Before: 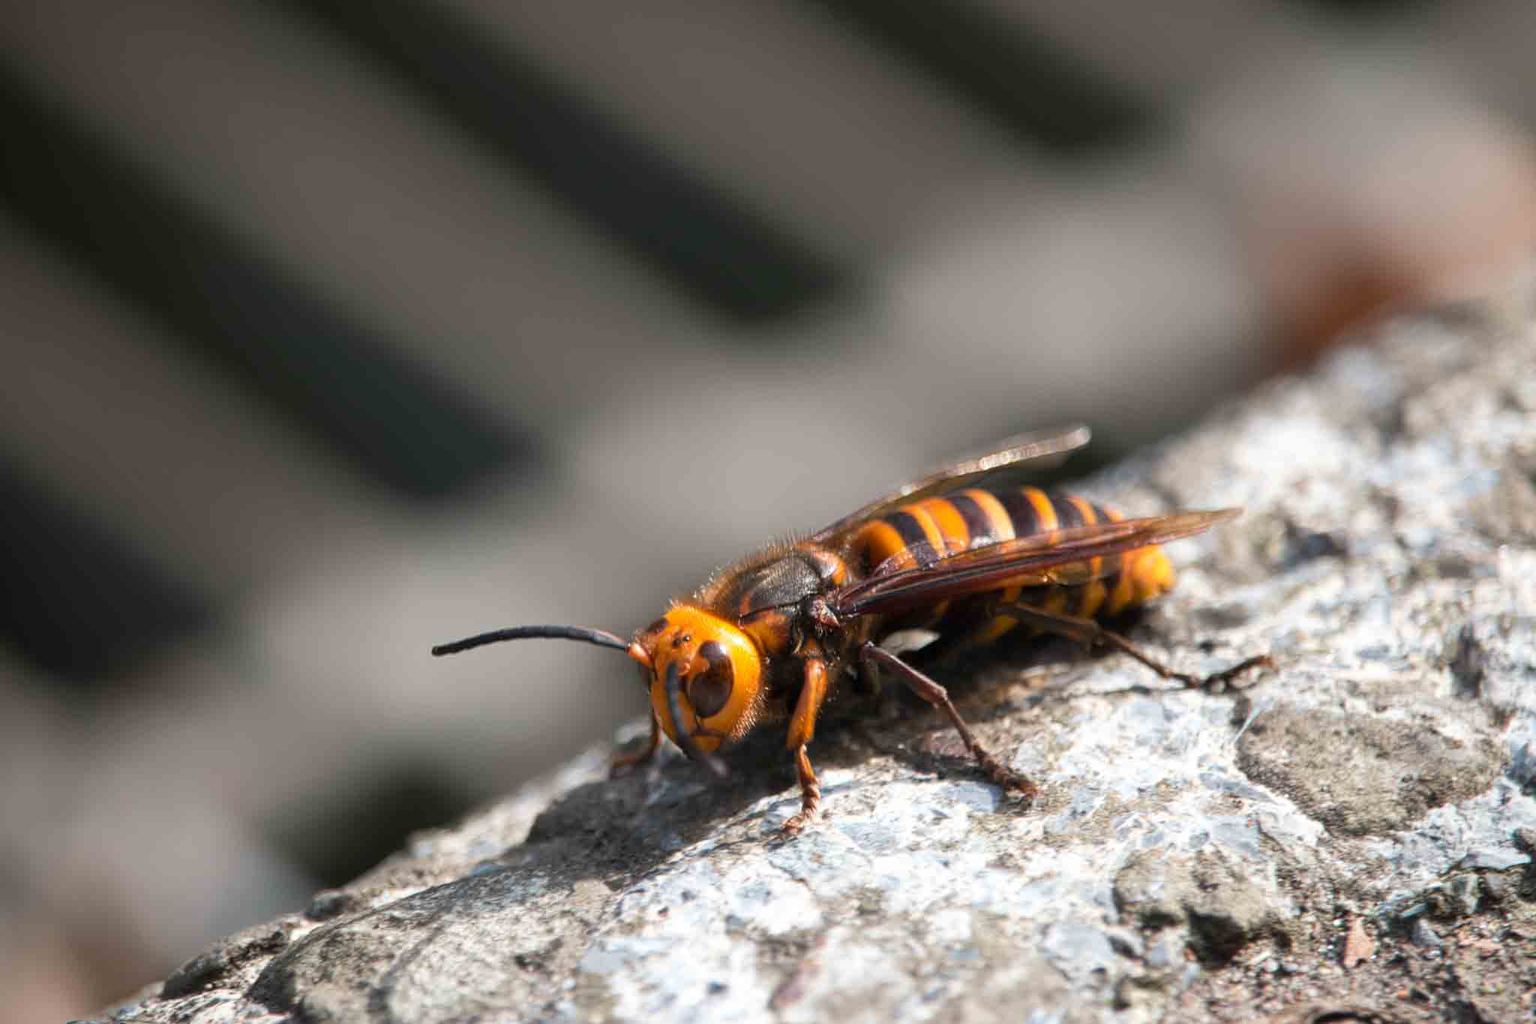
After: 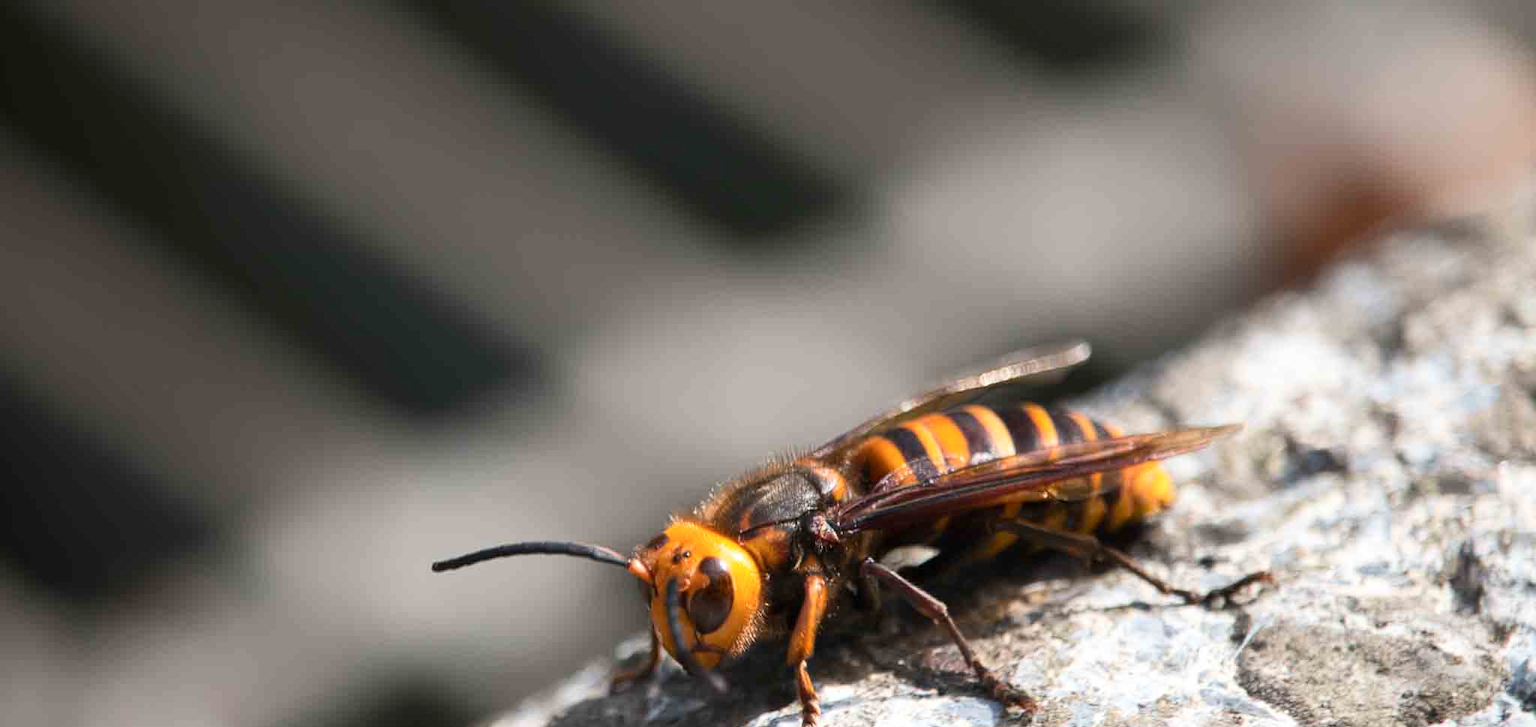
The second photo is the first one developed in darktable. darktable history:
contrast brightness saturation: contrast 0.148, brightness 0.046
crop and rotate: top 8.274%, bottom 20.619%
